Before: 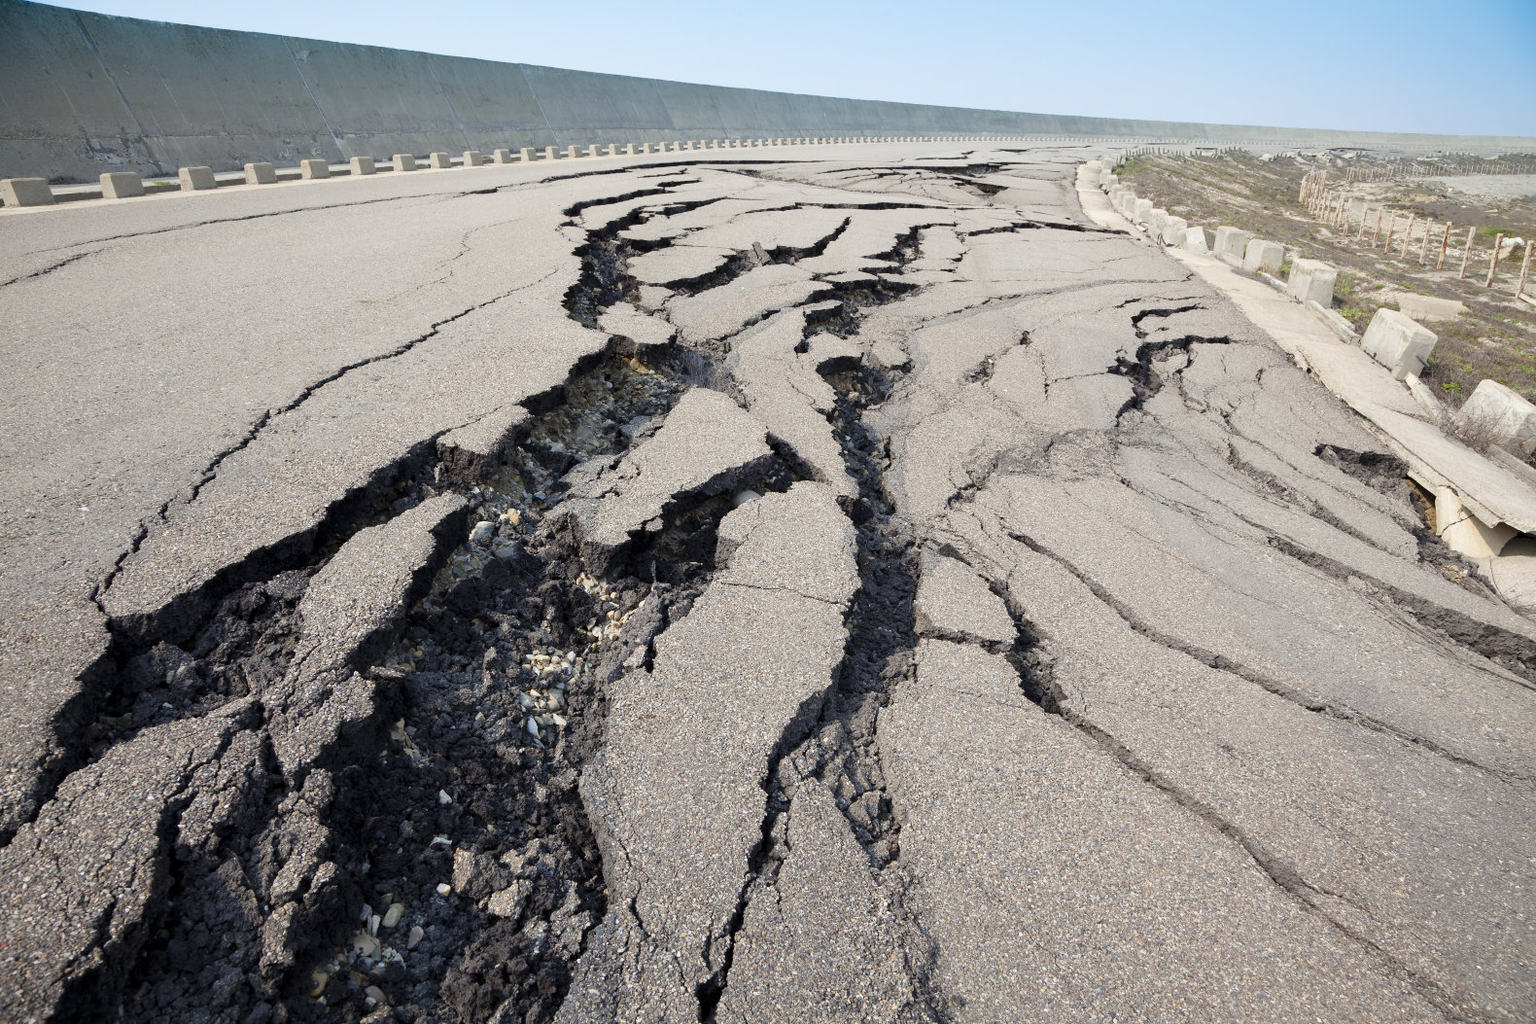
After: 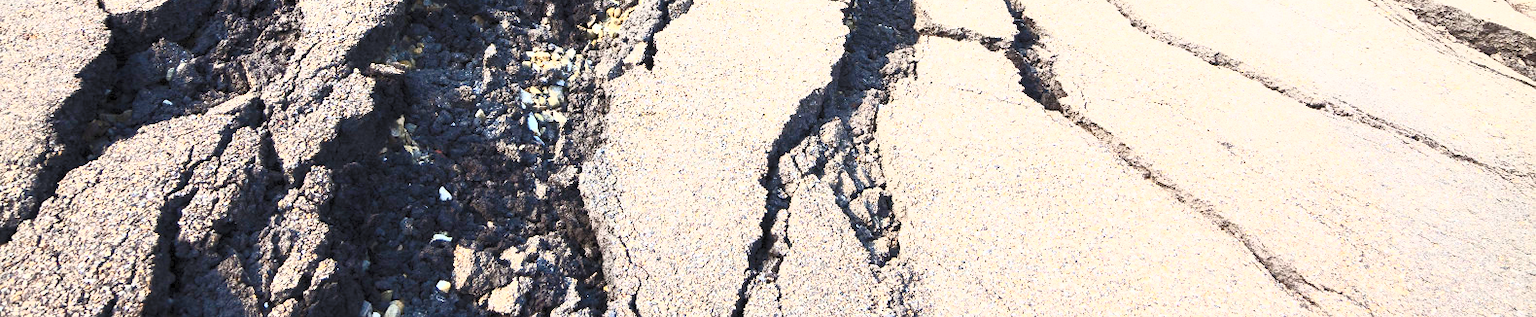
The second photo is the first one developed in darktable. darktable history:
contrast brightness saturation: contrast 0.994, brightness 0.98, saturation 0.999
crop and rotate: top 58.901%, bottom 10.028%
